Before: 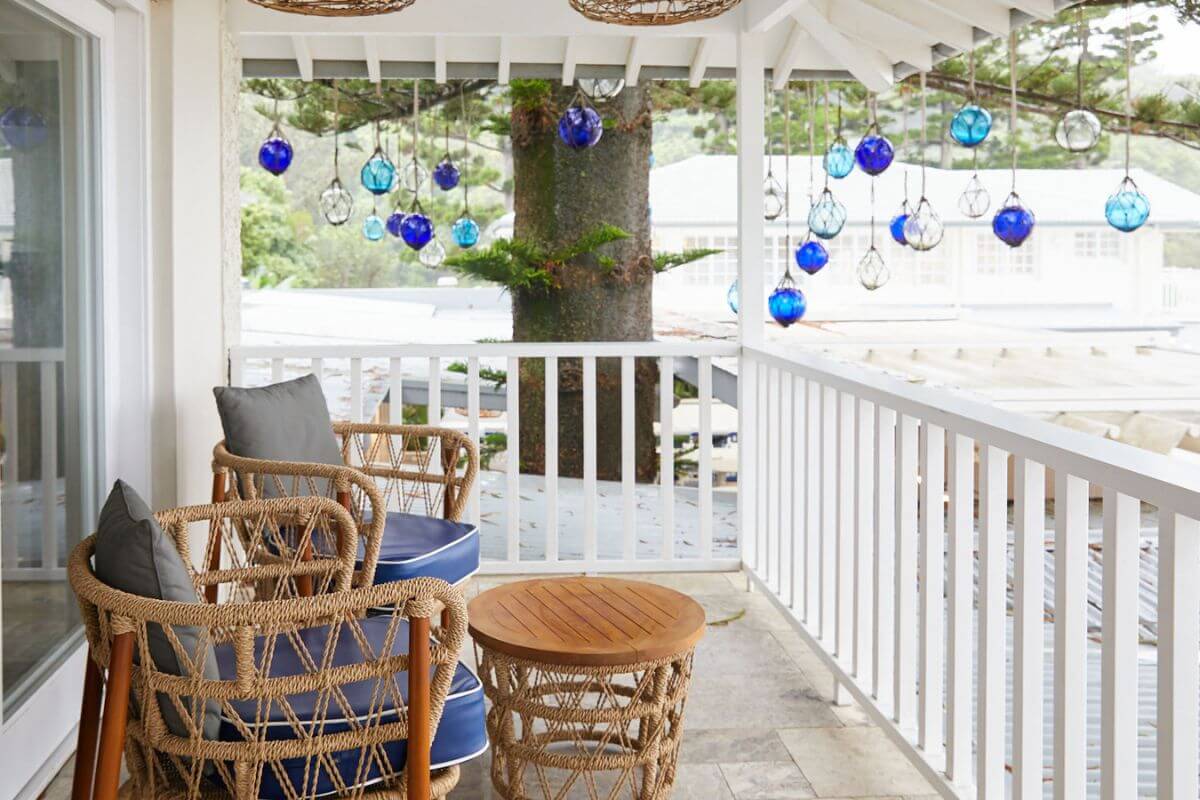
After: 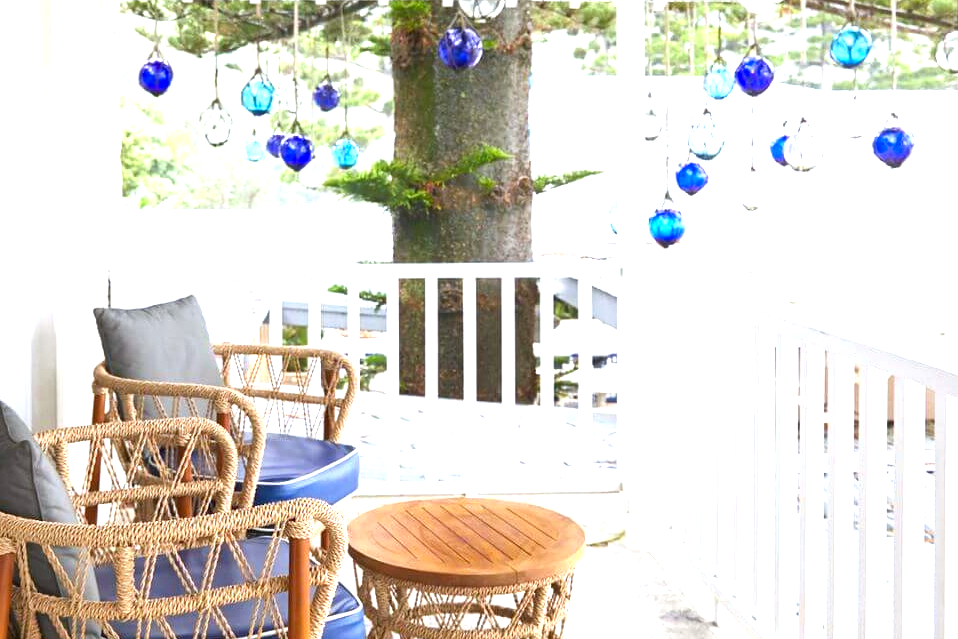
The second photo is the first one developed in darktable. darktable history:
white balance: red 0.974, blue 1.044
exposure: black level correction 0, exposure 1.2 EV, compensate exposure bias true, compensate highlight preservation false
crop and rotate: left 10.071%, top 10.071%, right 10.02%, bottom 10.02%
shadows and highlights: shadows 4.1, highlights -17.6, soften with gaussian
tone equalizer: -7 EV 0.18 EV, -6 EV 0.12 EV, -5 EV 0.08 EV, -4 EV 0.04 EV, -2 EV -0.02 EV, -1 EV -0.04 EV, +0 EV -0.06 EV, luminance estimator HSV value / RGB max
